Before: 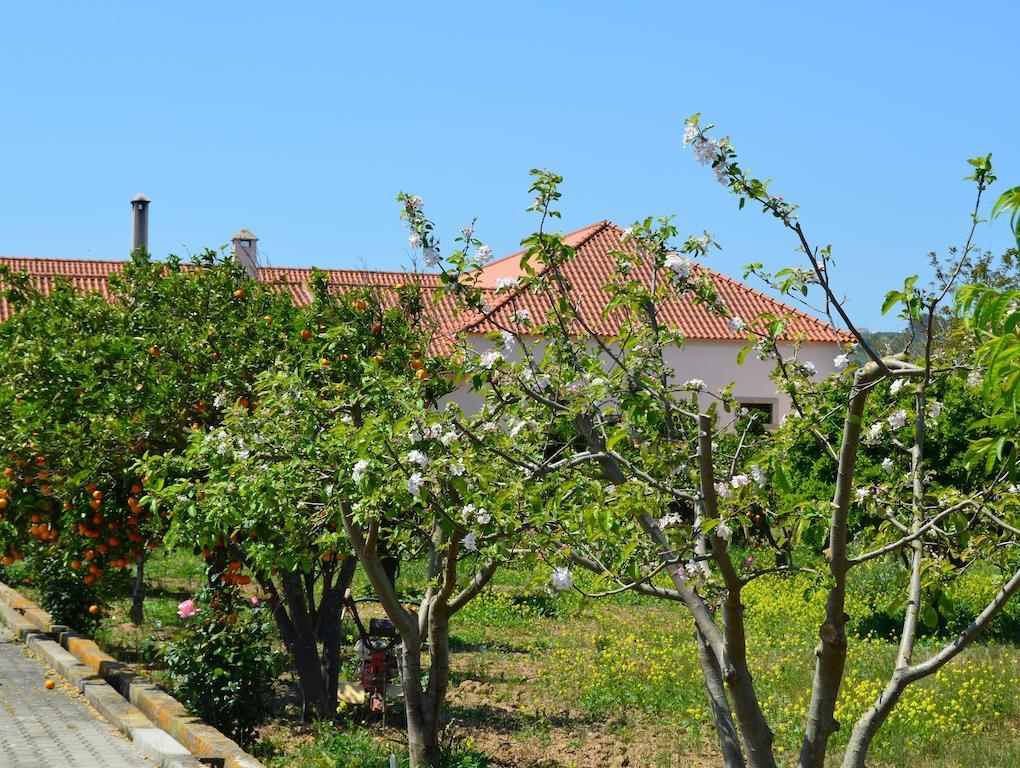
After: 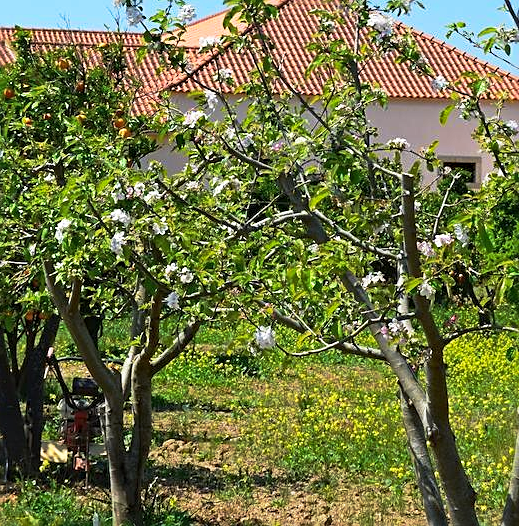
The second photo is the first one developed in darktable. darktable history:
haze removal: compatibility mode true, adaptive false
crop and rotate: left 29.211%, top 31.423%, right 19.819%
sharpen: on, module defaults
base curve: curves: ch0 [(0, 0) (0.257, 0.25) (0.482, 0.586) (0.757, 0.871) (1, 1)], preserve colors none
